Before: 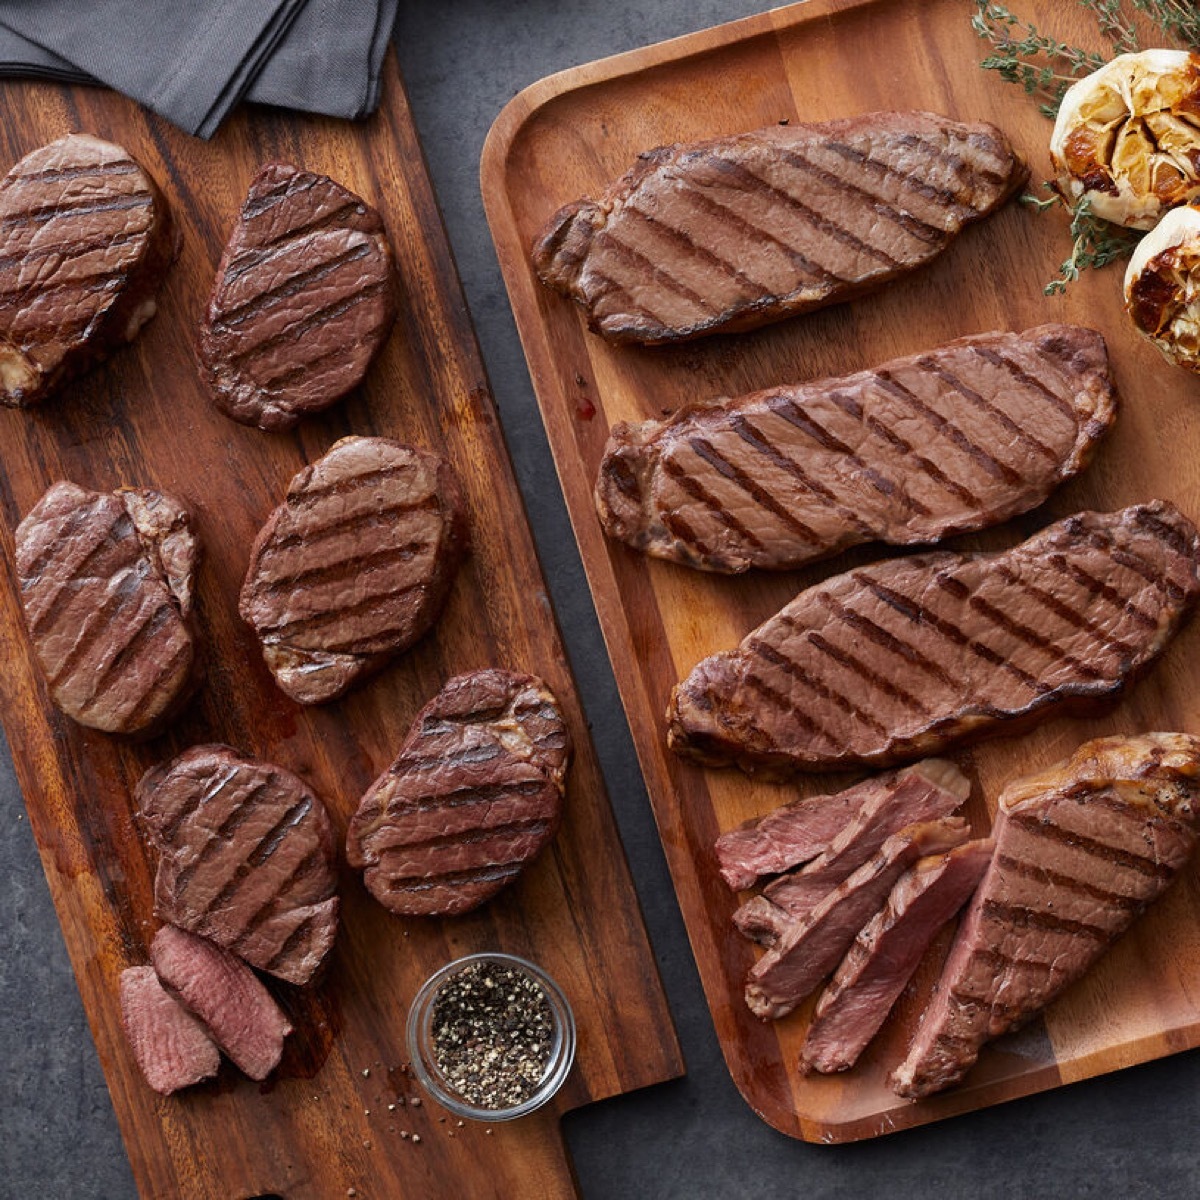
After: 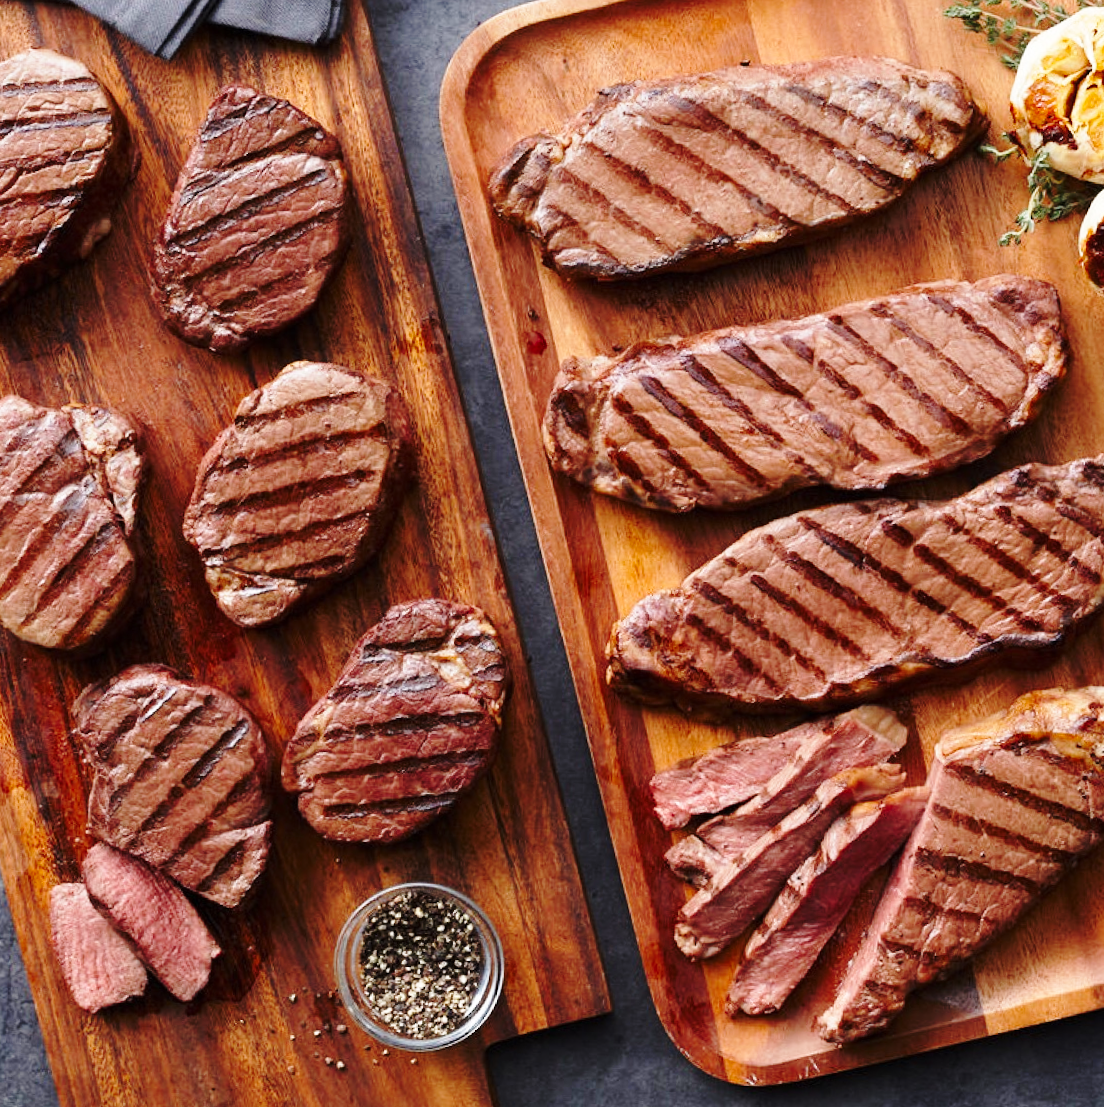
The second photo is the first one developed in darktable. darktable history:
crop and rotate: angle -2.09°, left 3.083%, top 3.961%, right 1.543%, bottom 0.432%
base curve: curves: ch0 [(0, 0) (0.032, 0.037) (0.105, 0.228) (0.435, 0.76) (0.856, 0.983) (1, 1)], preserve colors none
